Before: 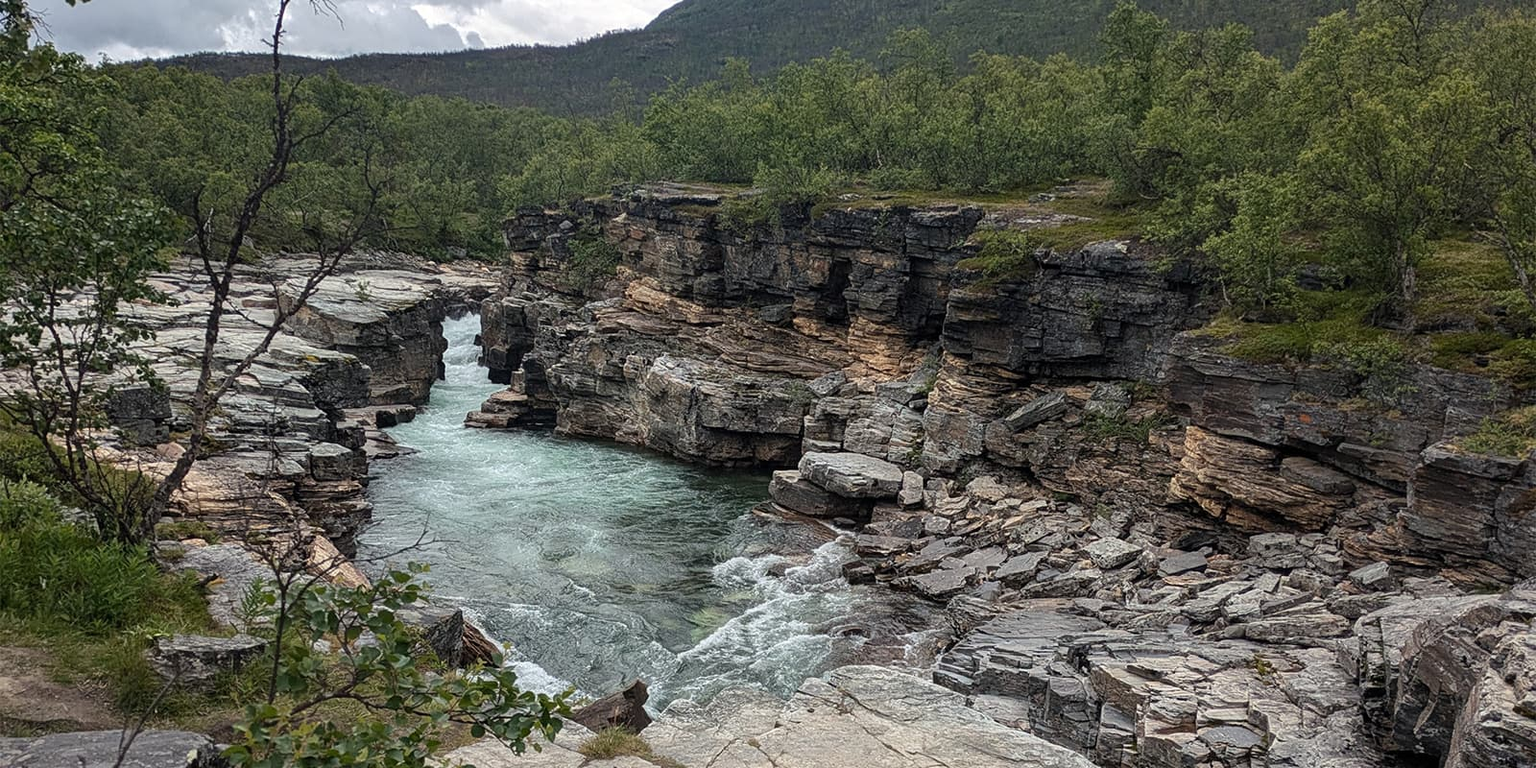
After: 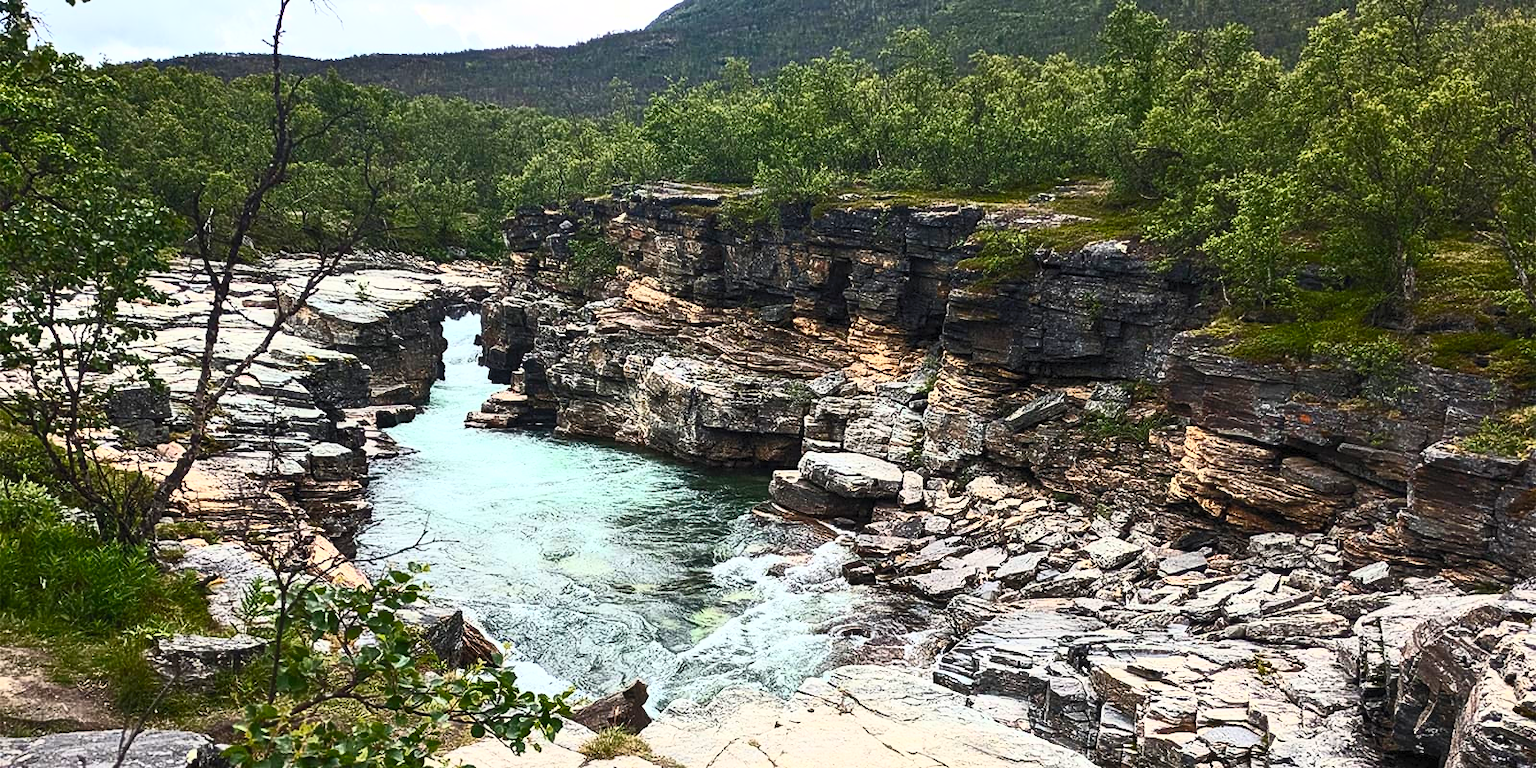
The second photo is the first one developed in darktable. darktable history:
contrast brightness saturation: contrast 0.823, brightness 0.594, saturation 0.587
